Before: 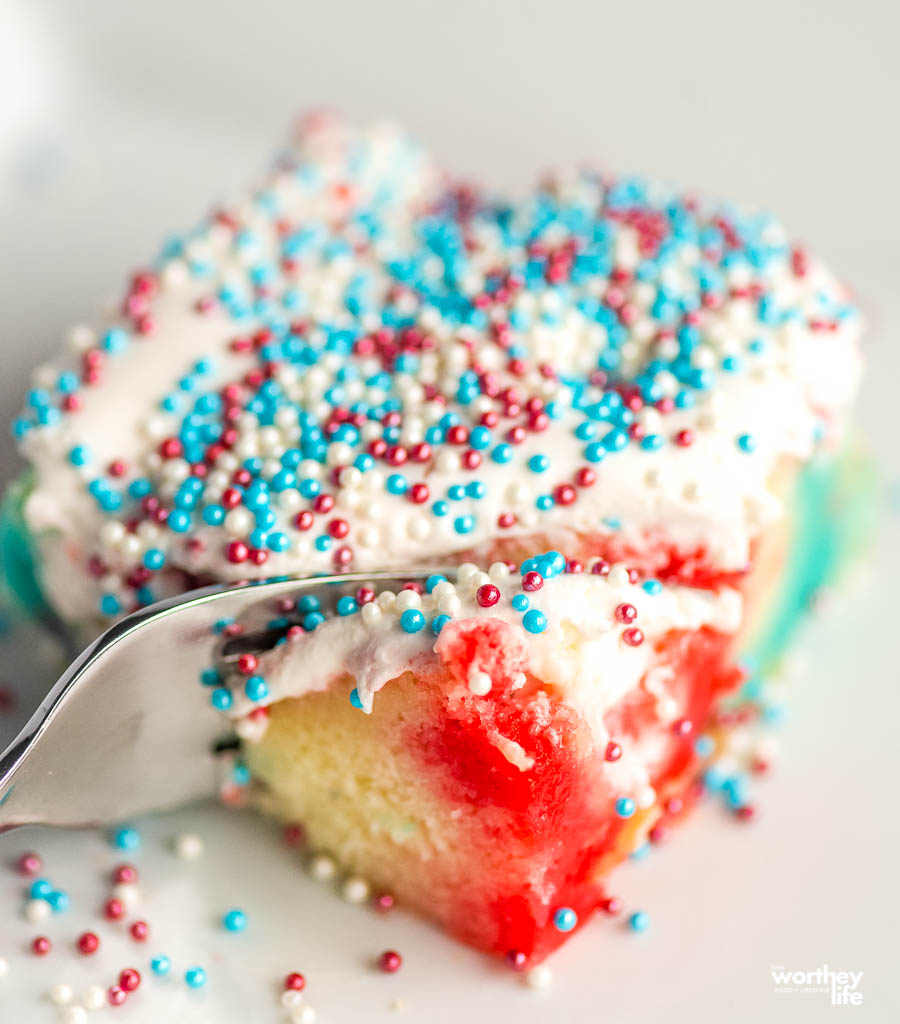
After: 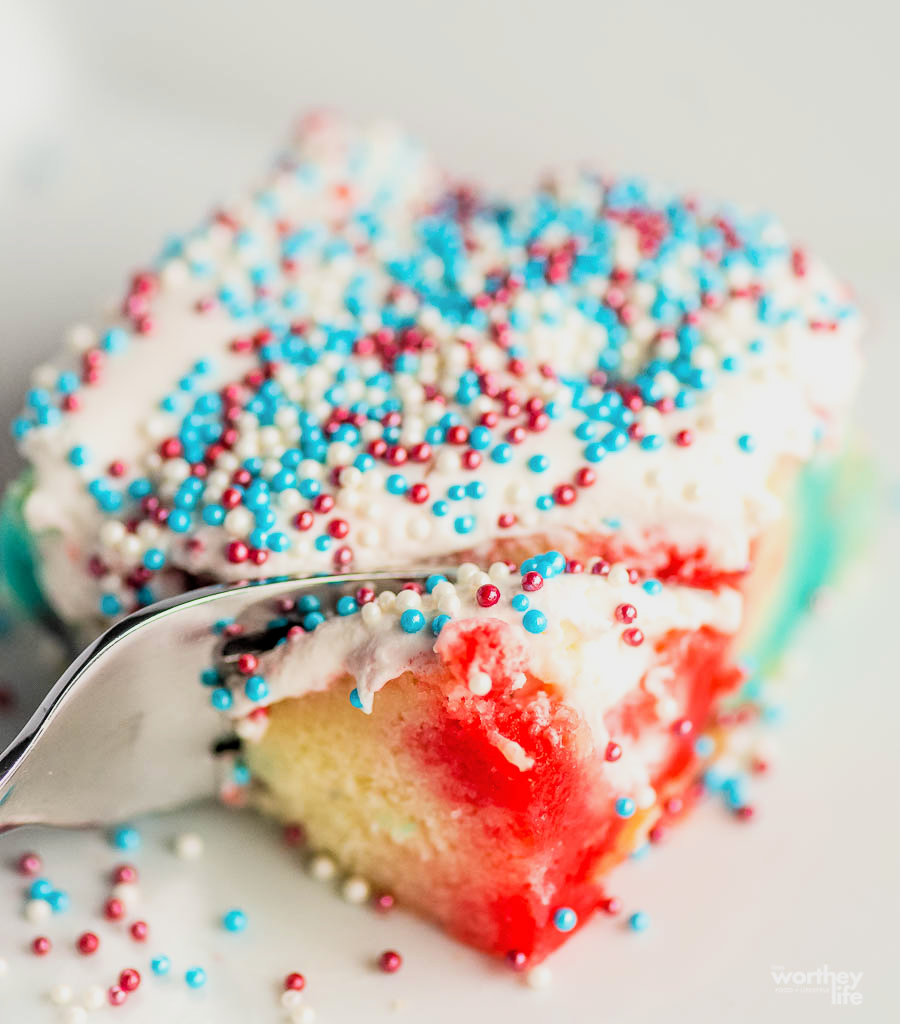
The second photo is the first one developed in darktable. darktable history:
filmic rgb: middle gray luminance 12.76%, black relative exposure -10.18 EV, white relative exposure 3.46 EV, target black luminance 0%, hardness 5.74, latitude 44.87%, contrast 1.234, highlights saturation mix 3.67%, shadows ↔ highlights balance 26.73%
